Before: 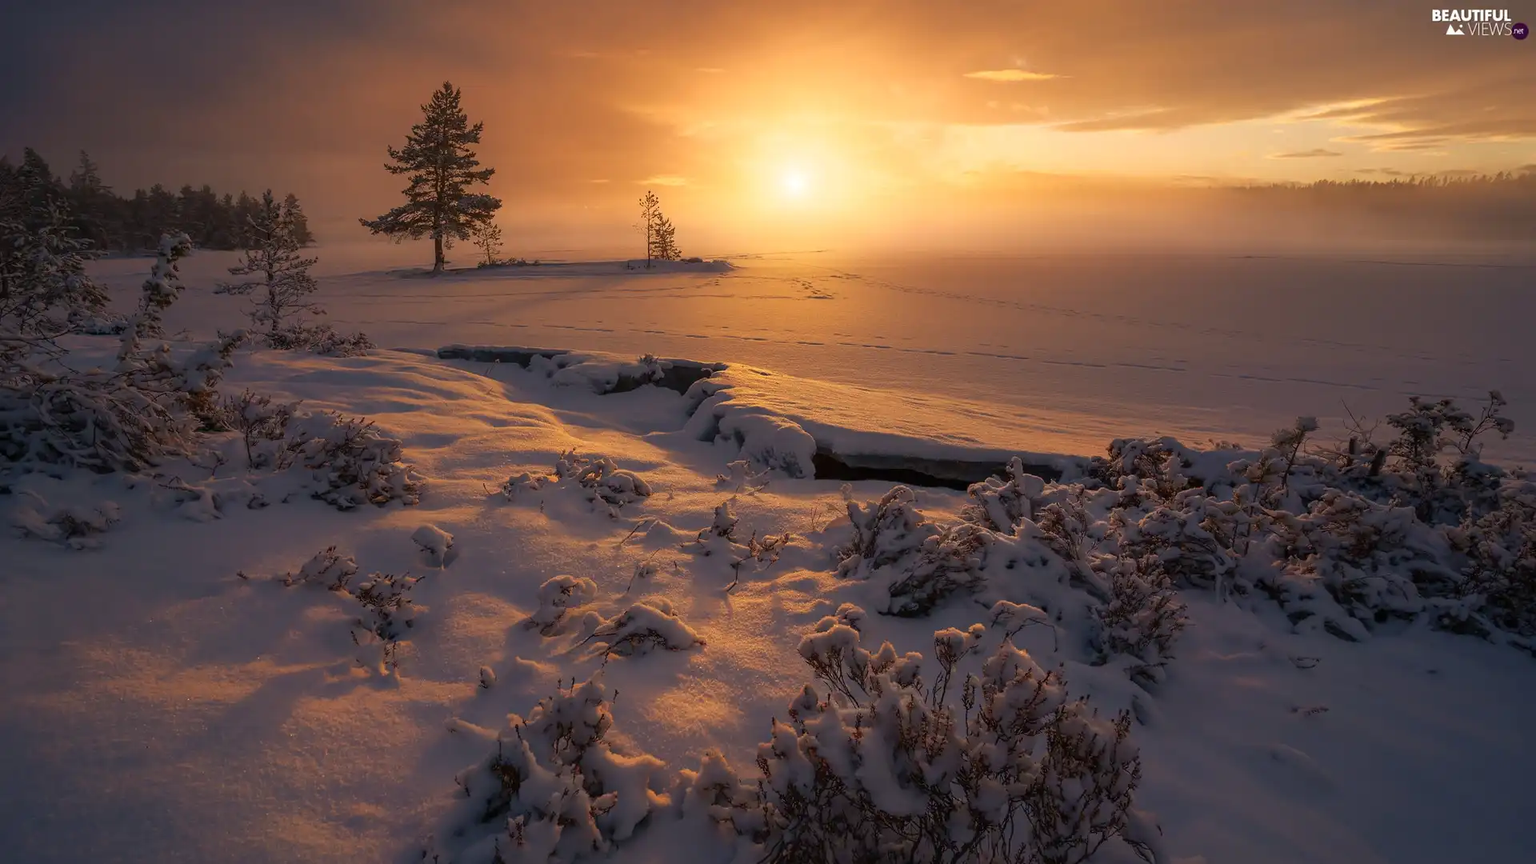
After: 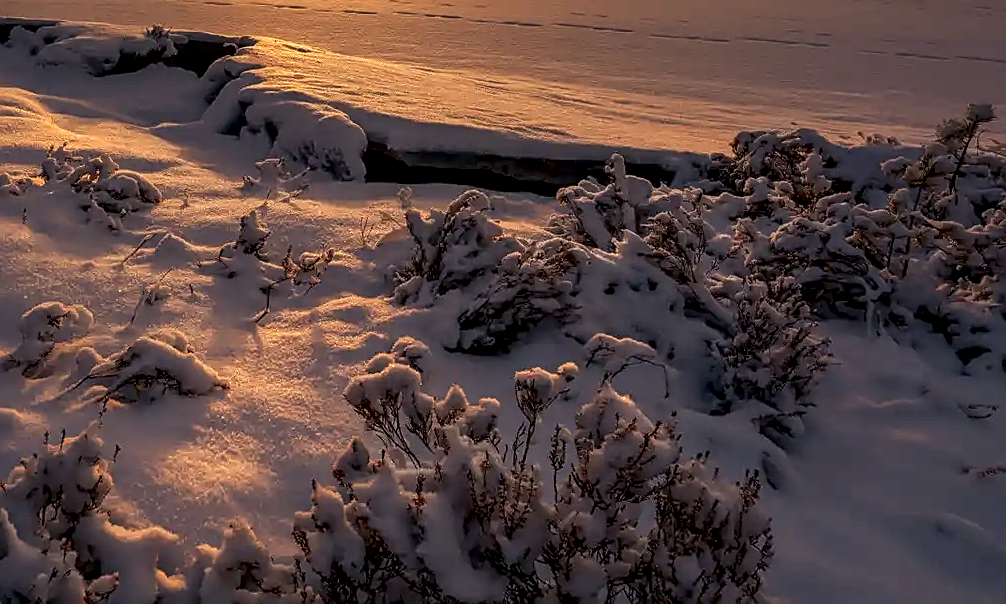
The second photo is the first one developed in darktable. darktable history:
sharpen: on, module defaults
local contrast: detail 160%
crop: left 34.013%, top 38.614%, right 13.547%, bottom 5.451%
